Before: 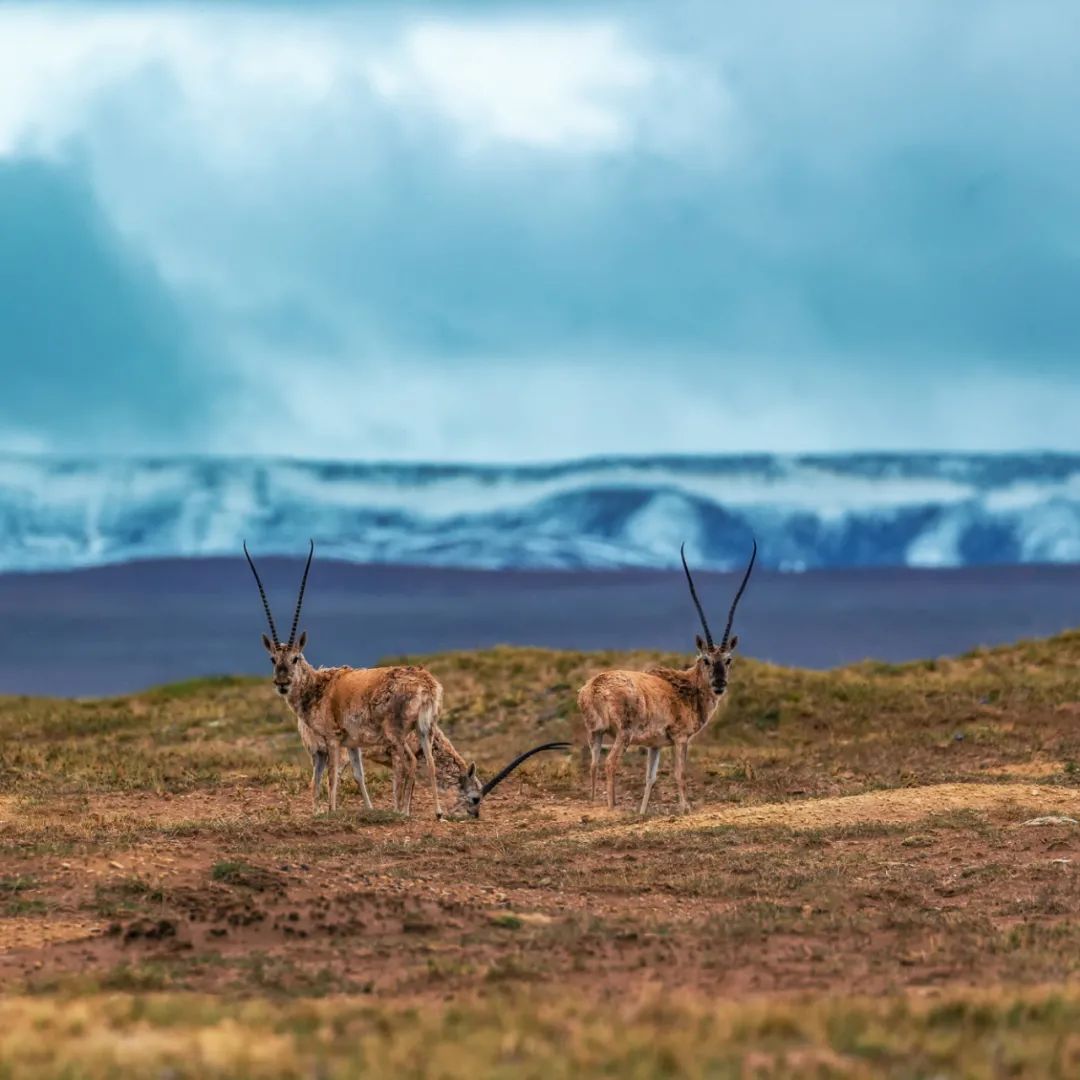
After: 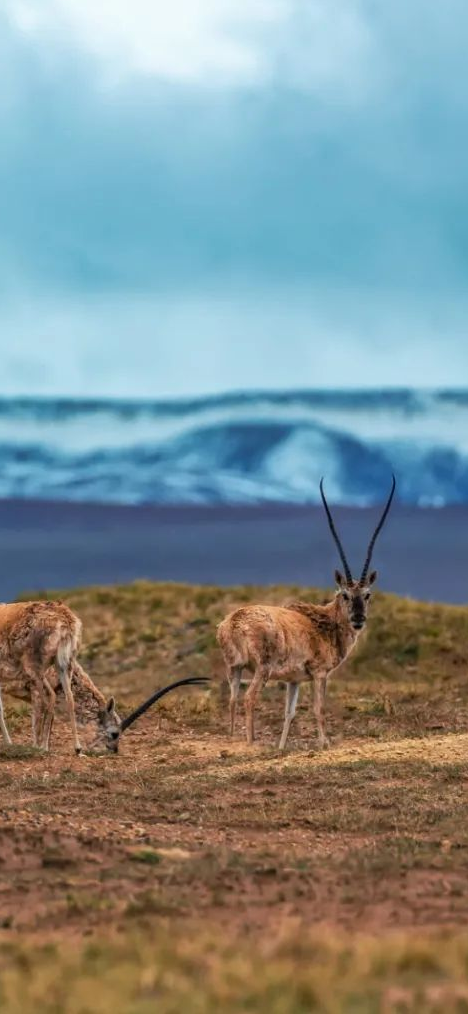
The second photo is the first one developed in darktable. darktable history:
crop: left 33.452%, top 6.025%, right 23.155%
